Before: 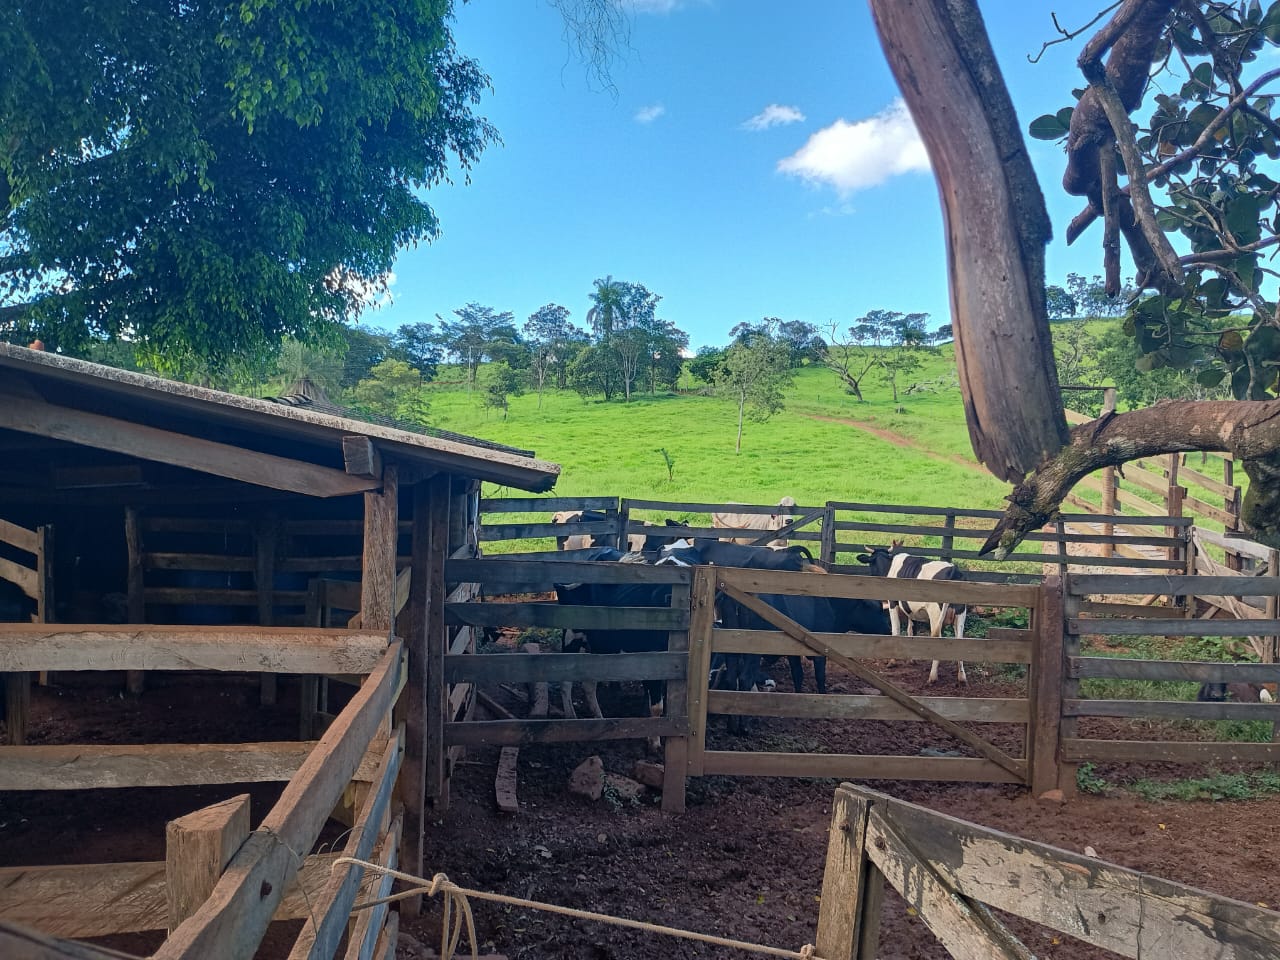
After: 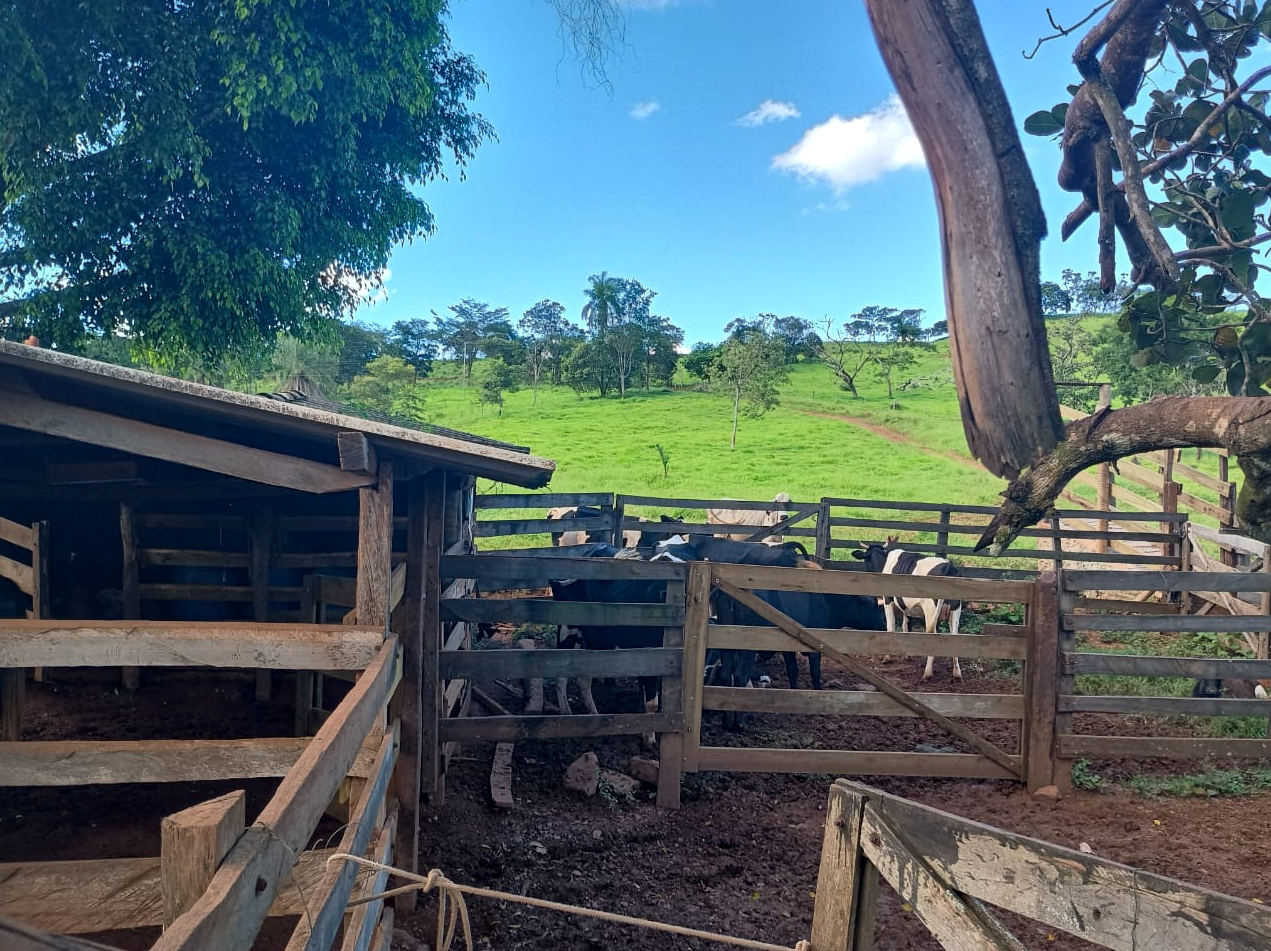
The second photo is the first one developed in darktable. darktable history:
crop: left 0.434%, top 0.485%, right 0.244%, bottom 0.386%
local contrast: mode bilateral grid, contrast 25, coarseness 50, detail 123%, midtone range 0.2
